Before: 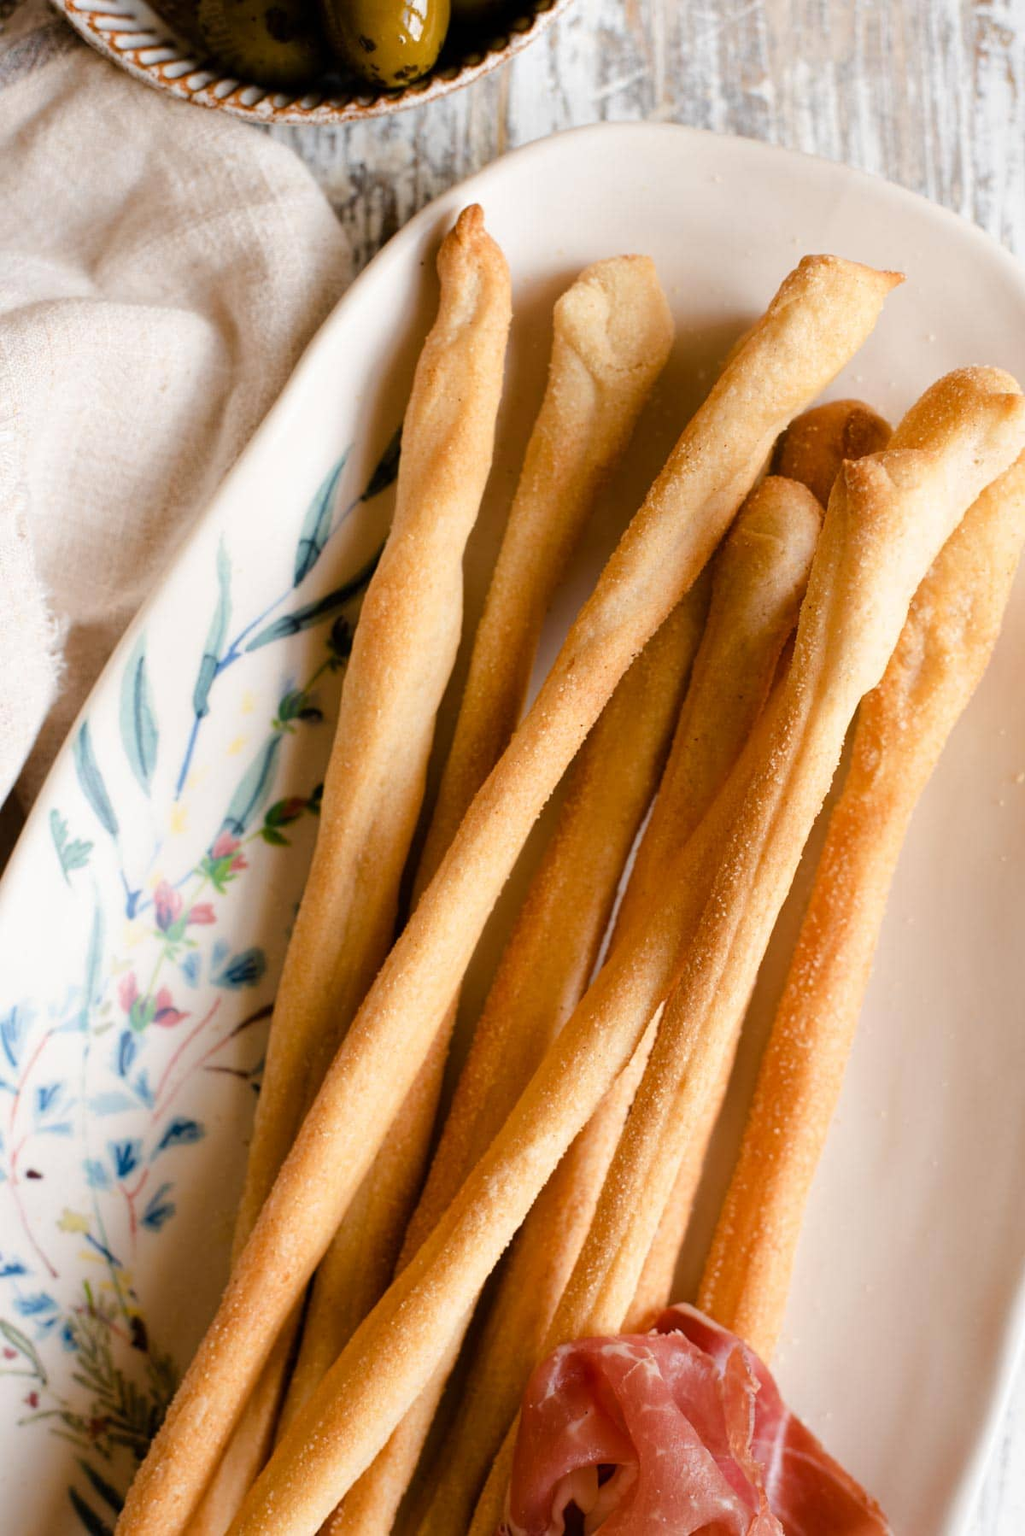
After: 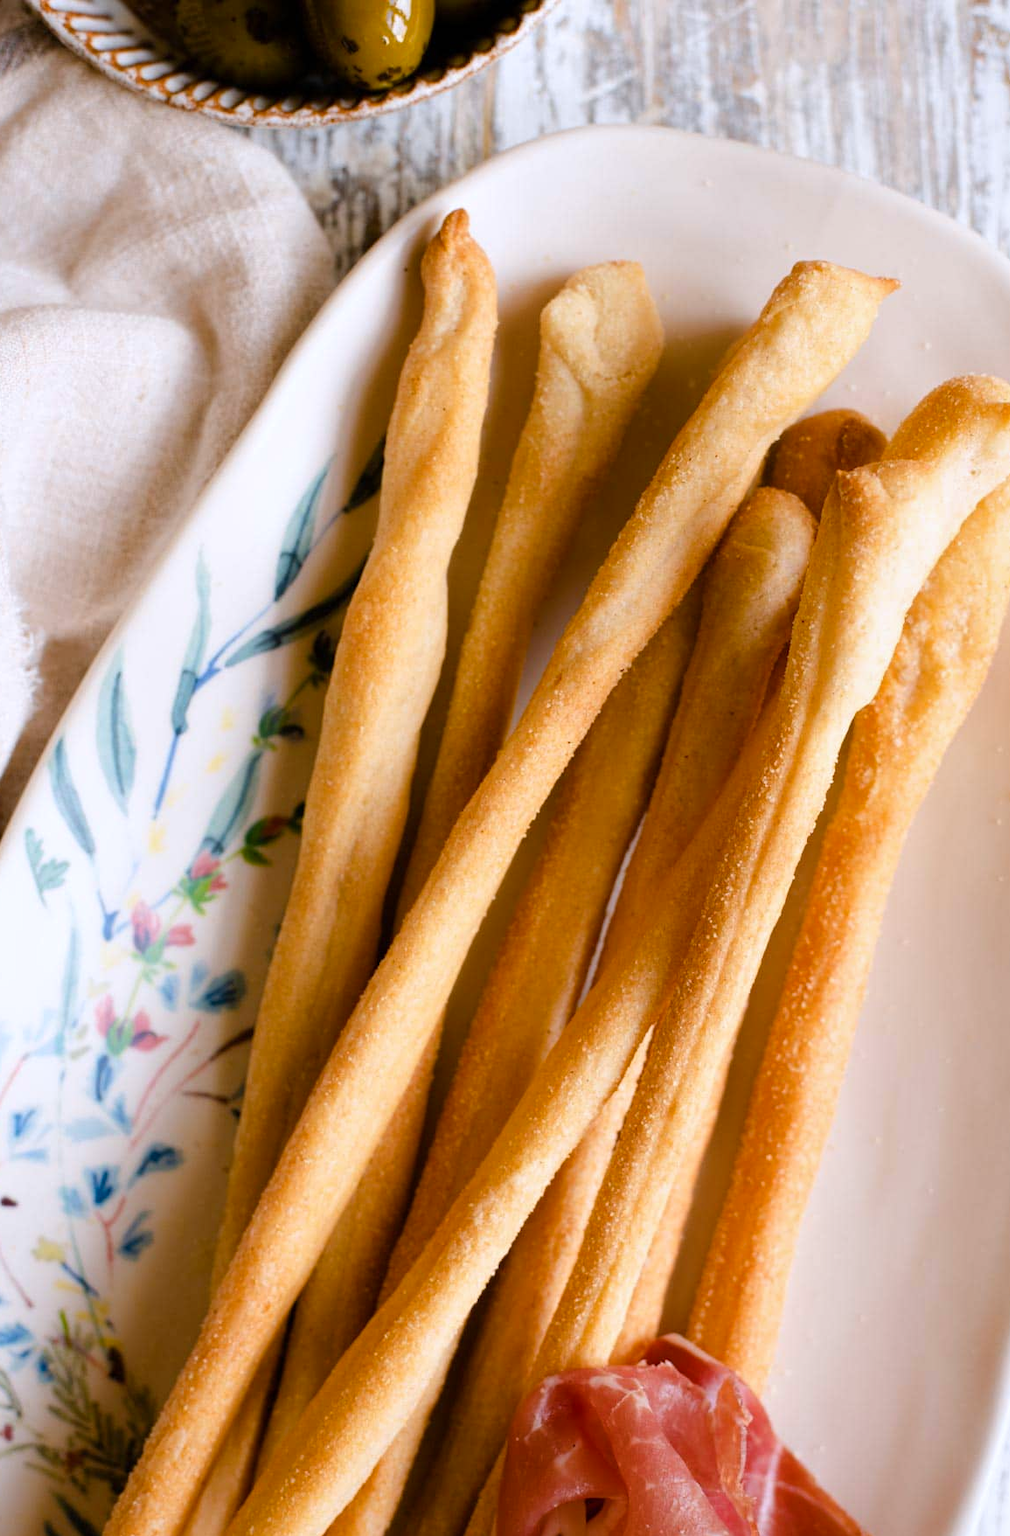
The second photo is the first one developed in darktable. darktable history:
tone equalizer: on, module defaults
color balance rgb: perceptual saturation grading › global saturation 10%, global vibrance 10%
crop and rotate: left 2.536%, right 1.107%, bottom 2.246%
white balance: red 0.984, blue 1.059
